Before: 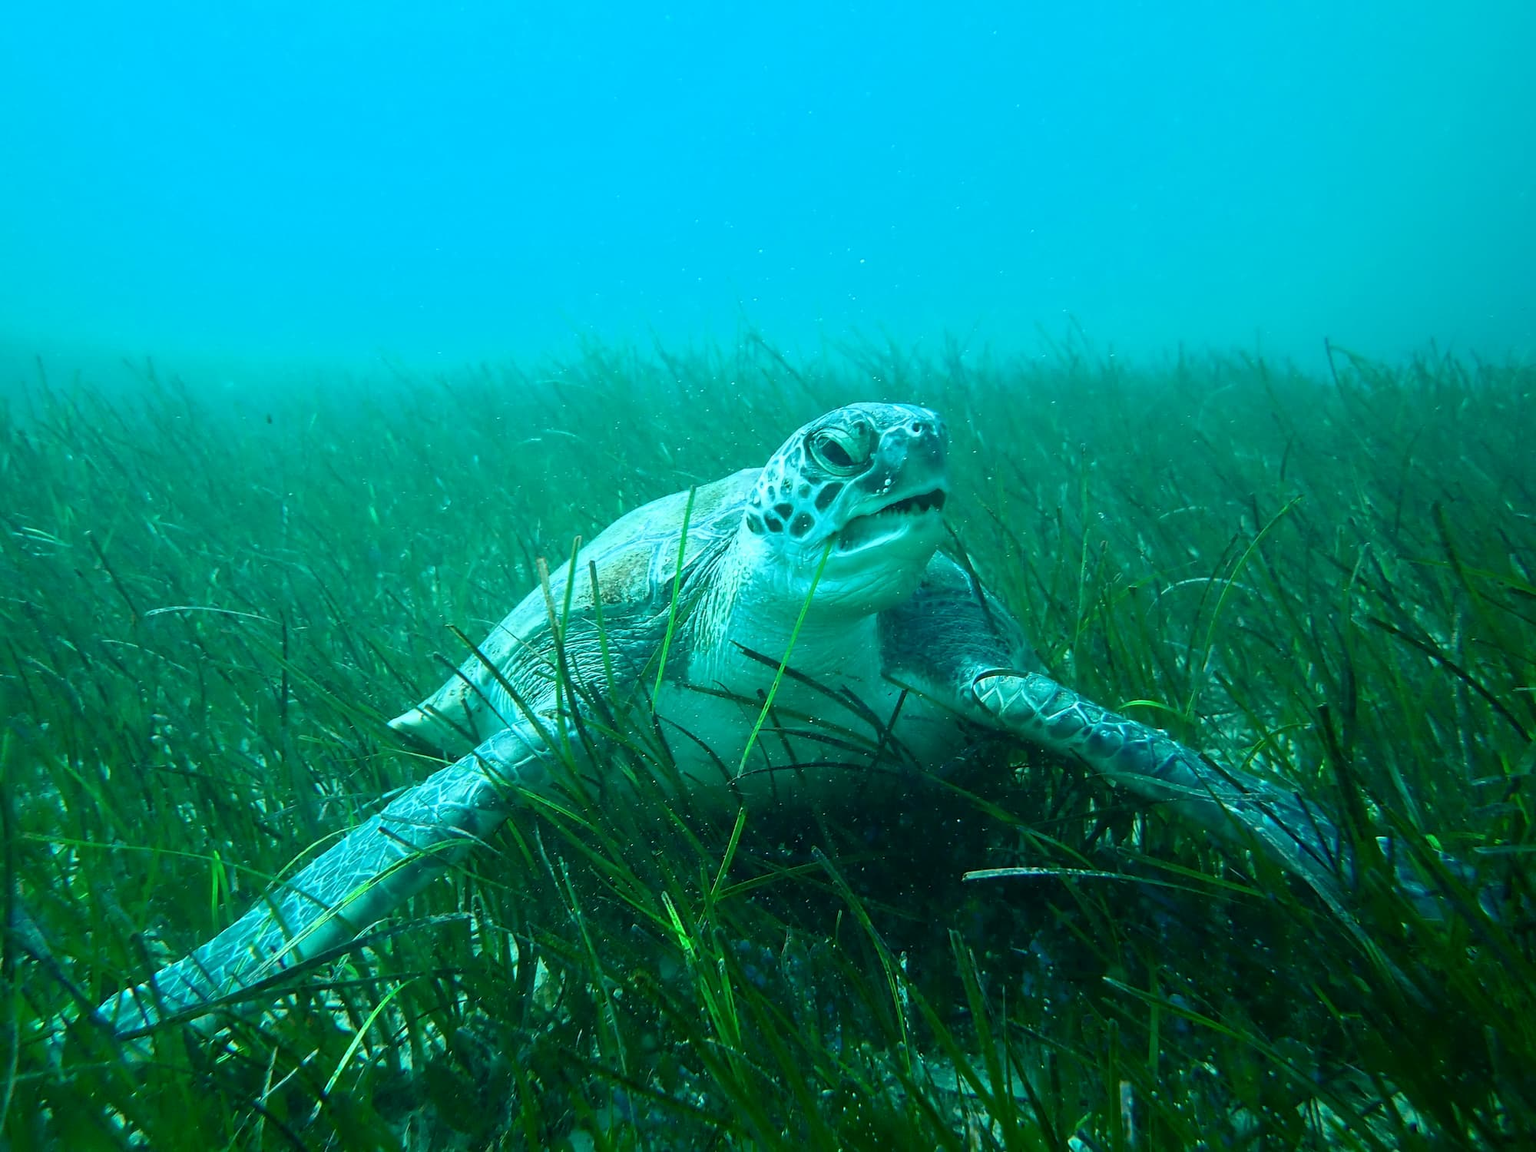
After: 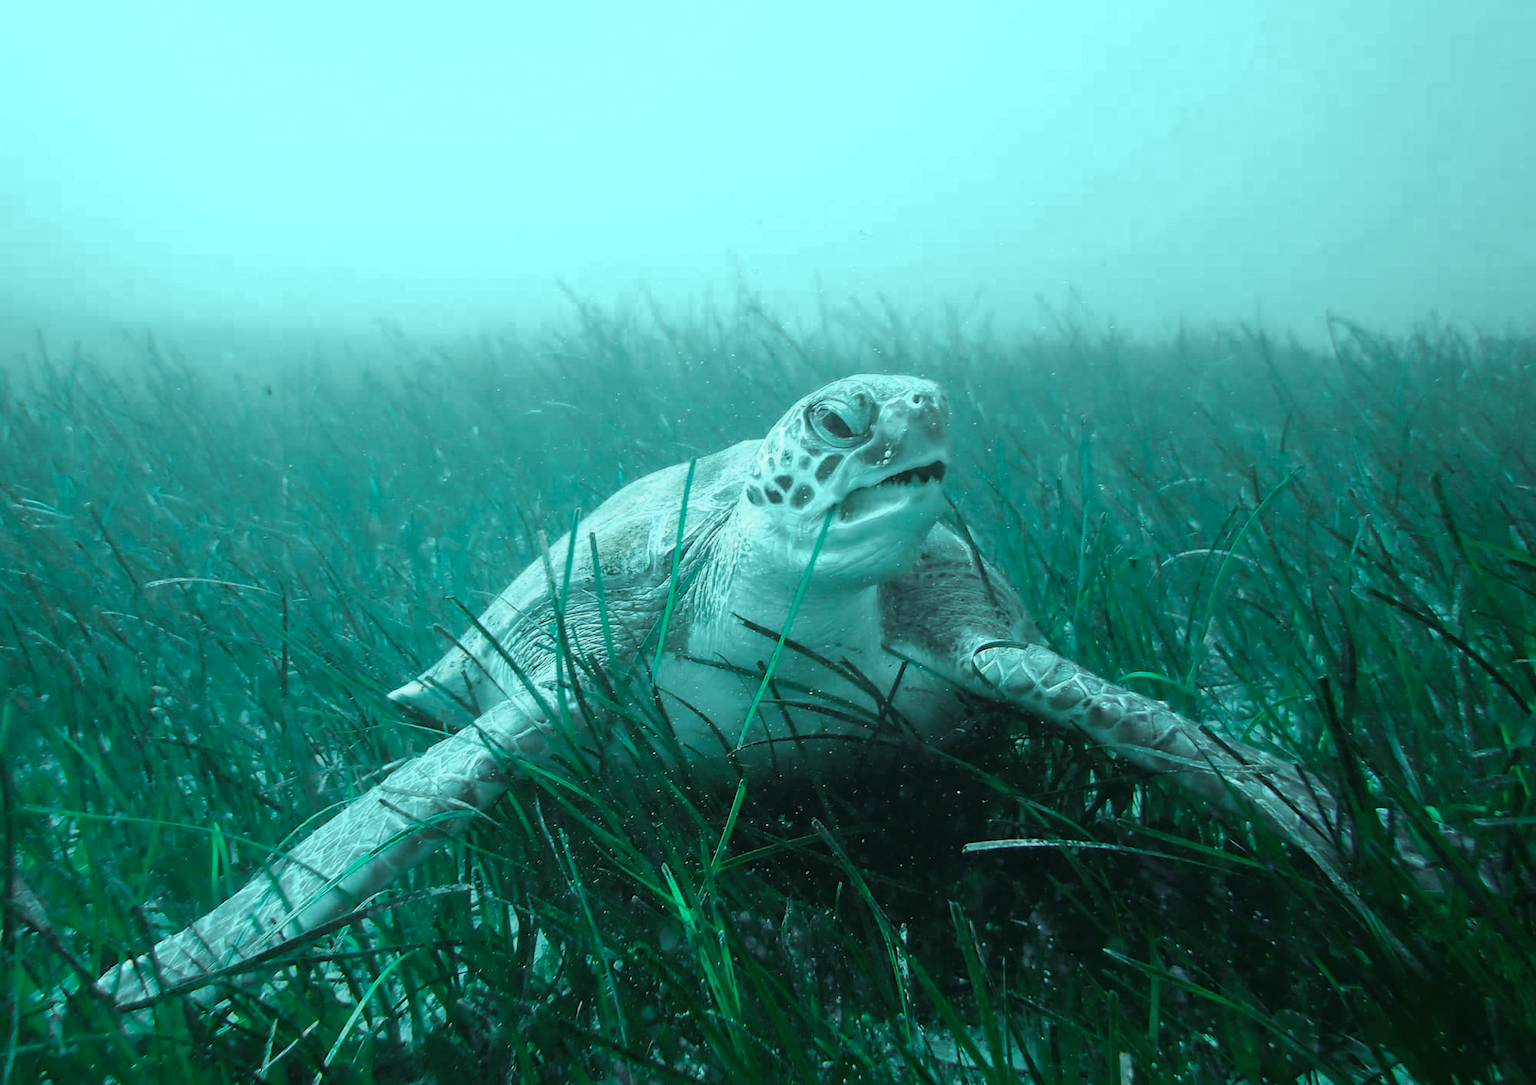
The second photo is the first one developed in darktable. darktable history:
tone curve: curves: ch0 [(0, 0) (0.003, 0.015) (0.011, 0.021) (0.025, 0.032) (0.044, 0.046) (0.069, 0.062) (0.1, 0.08) (0.136, 0.117) (0.177, 0.165) (0.224, 0.221) (0.277, 0.298) (0.335, 0.385) (0.399, 0.469) (0.468, 0.558) (0.543, 0.637) (0.623, 0.708) (0.709, 0.771) (0.801, 0.84) (0.898, 0.907) (1, 1)], color space Lab, linked channels, preserve colors none
crop and rotate: top 2.492%, bottom 3.253%
color zones: curves: ch0 [(0.018, 0.548) (0.224, 0.64) (0.425, 0.447) (0.675, 0.575) (0.732, 0.579)]; ch1 [(0.066, 0.487) (0.25, 0.5) (0.404, 0.43) (0.75, 0.421) (0.956, 0.421)]; ch2 [(0.044, 0.561) (0.215, 0.465) (0.399, 0.544) (0.465, 0.548) (0.614, 0.447) (0.724, 0.43) (0.882, 0.623) (0.956, 0.632)], mix 99.88%
